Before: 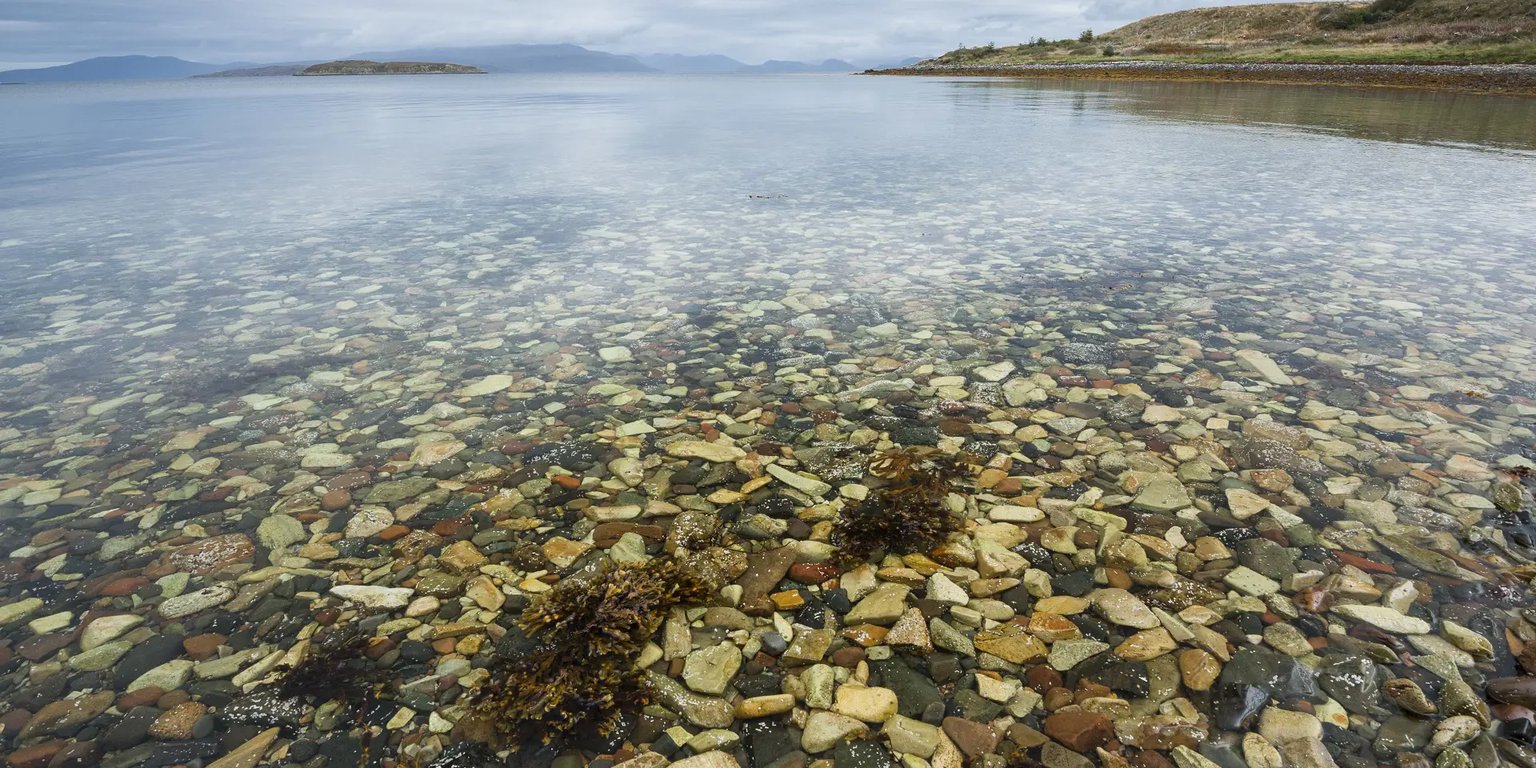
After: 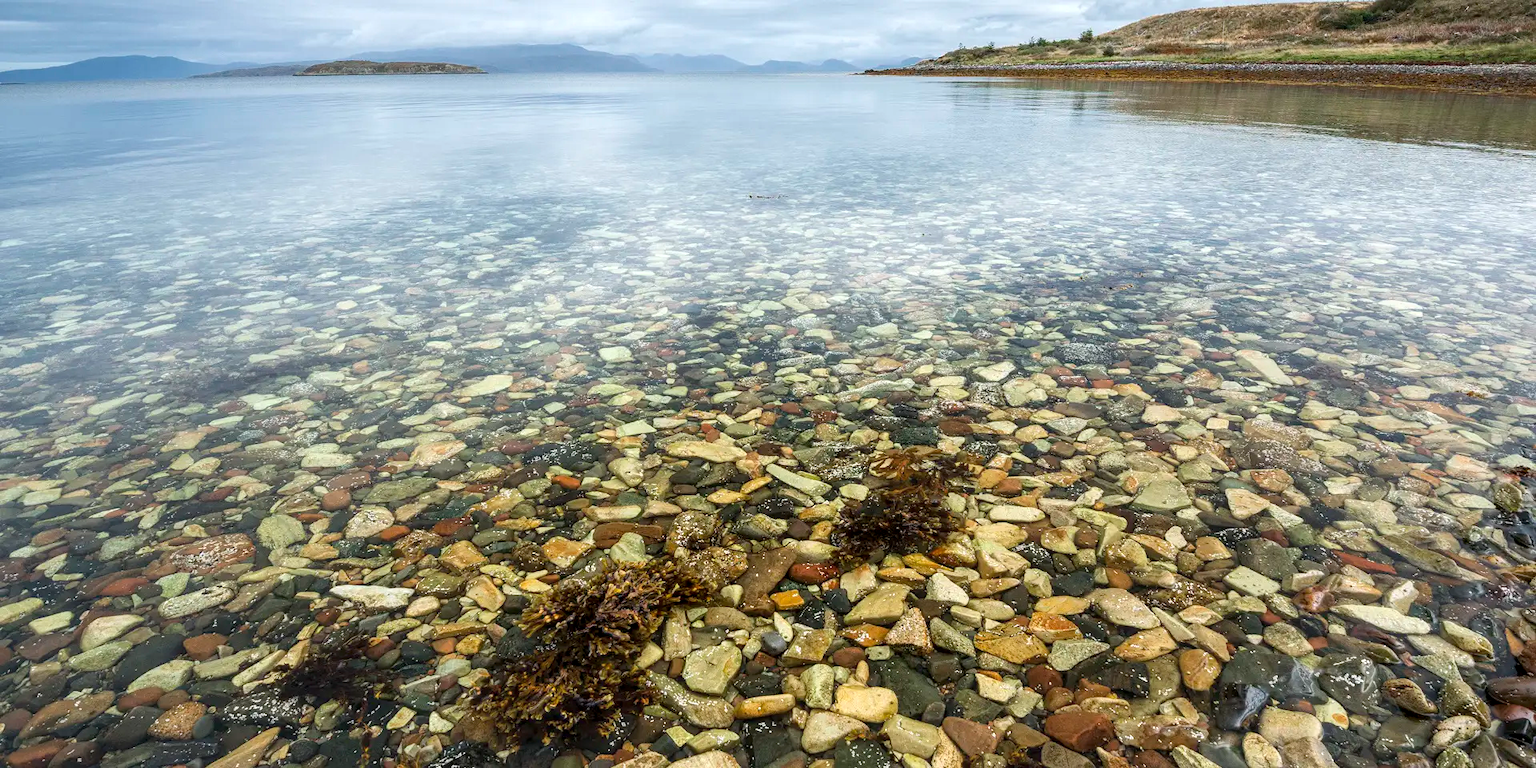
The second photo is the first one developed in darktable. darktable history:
exposure: exposure 0.29 EV, compensate highlight preservation false
local contrast: on, module defaults
